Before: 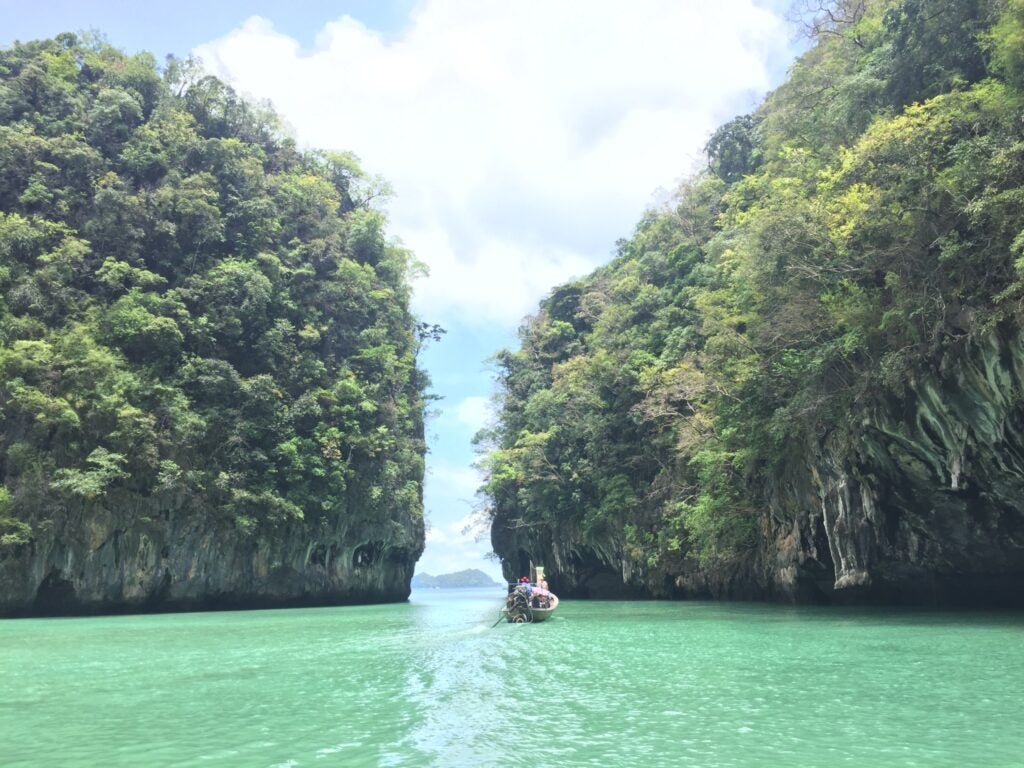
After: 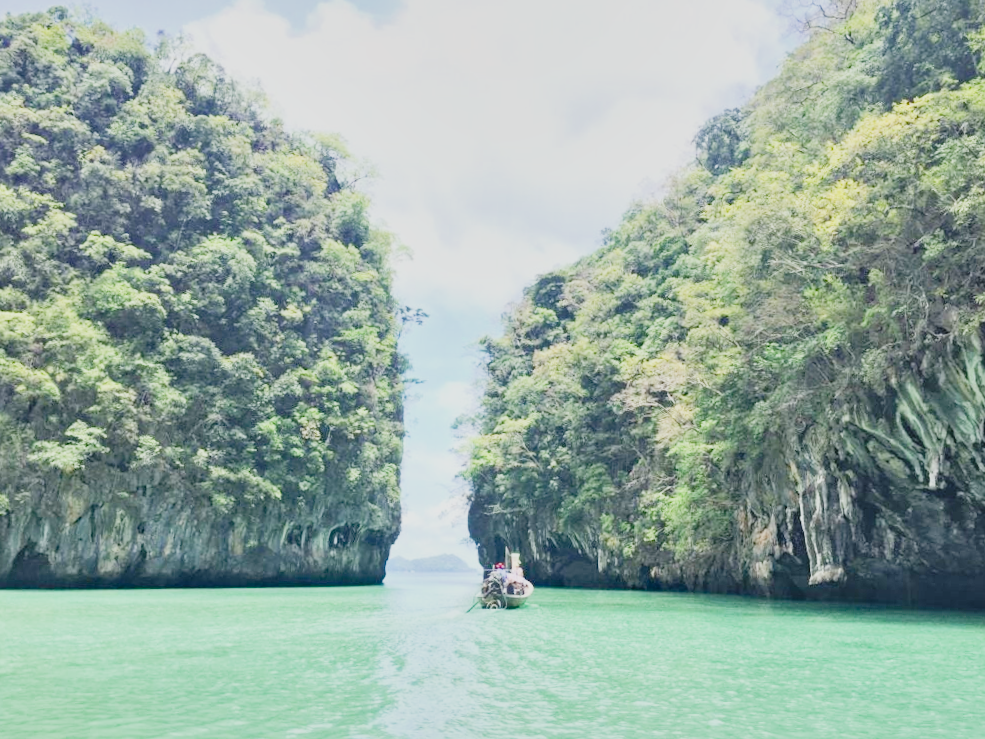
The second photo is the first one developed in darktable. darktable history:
shadows and highlights: white point adjustment 0.064, soften with gaussian
exposure: black level correction 0, exposure 1.103 EV, compensate exposure bias true, compensate highlight preservation false
contrast brightness saturation: contrast -0.132, brightness 0.05, saturation -0.121
filmic rgb: black relative exposure -8.33 EV, white relative exposure 4.66 EV, hardness 3.82
crop and rotate: angle -1.68°
tone curve: curves: ch0 [(0, 0.014) (0.17, 0.099) (0.398, 0.423) (0.728, 0.808) (0.877, 0.91) (0.99, 0.955)]; ch1 [(0, 0) (0.377, 0.325) (0.493, 0.491) (0.505, 0.504) (0.515, 0.515) (0.554, 0.575) (0.623, 0.643) (0.701, 0.718) (1, 1)]; ch2 [(0, 0) (0.423, 0.453) (0.481, 0.485) (0.501, 0.501) (0.531, 0.527) (0.586, 0.597) (0.663, 0.706) (0.717, 0.753) (1, 0.991)], preserve colors none
haze removal: strength 0.294, distance 0.245, compatibility mode true, adaptive false
